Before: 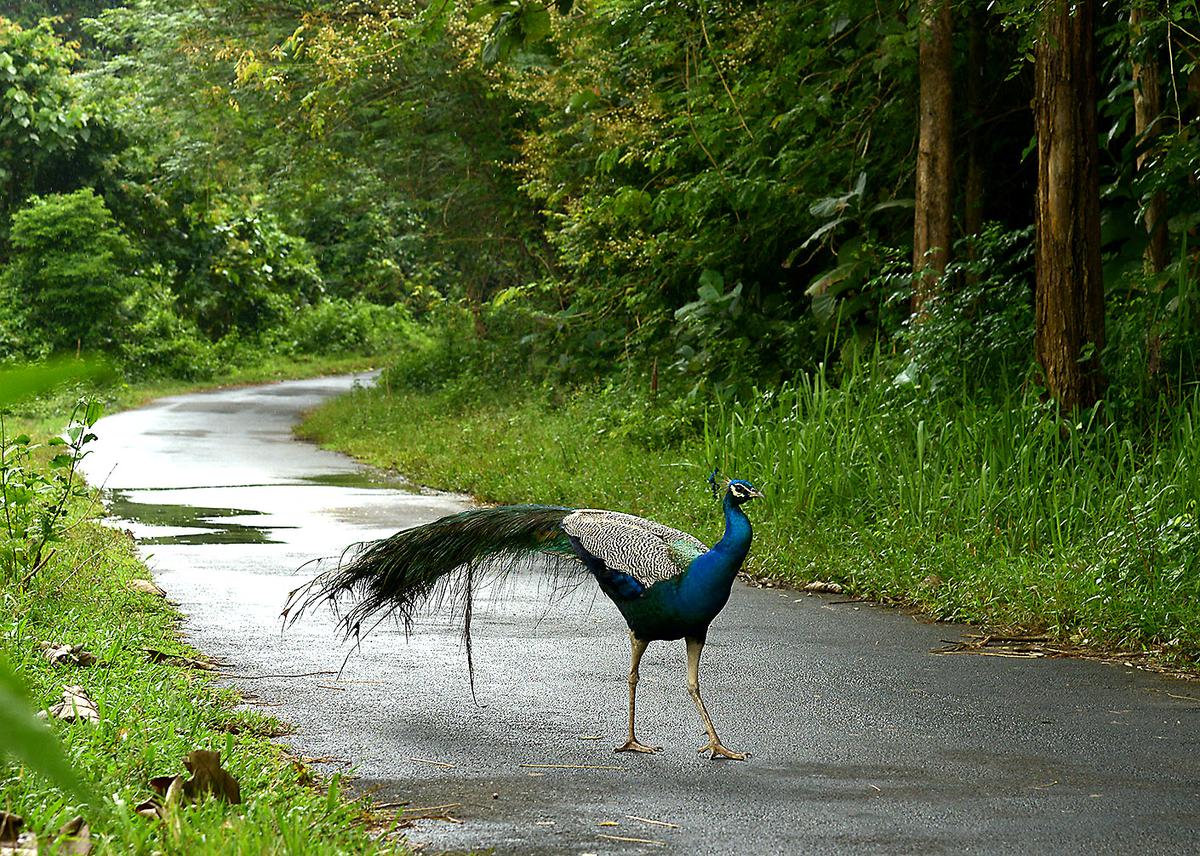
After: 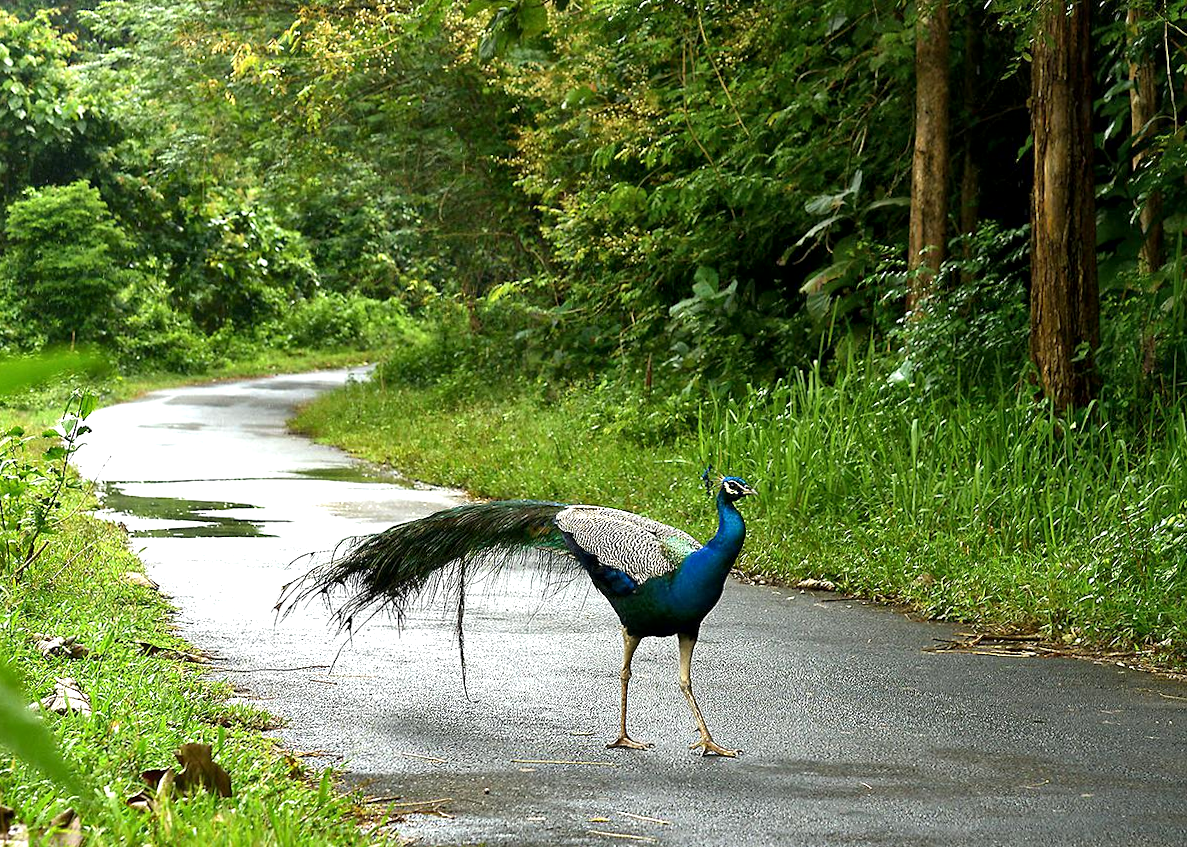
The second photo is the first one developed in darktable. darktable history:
crop and rotate: angle -0.416°
exposure: black level correction 0, exposure 0.499 EV, compensate exposure bias true, compensate highlight preservation false
local contrast: mode bilateral grid, contrast 19, coarseness 49, detail 132%, midtone range 0.2
